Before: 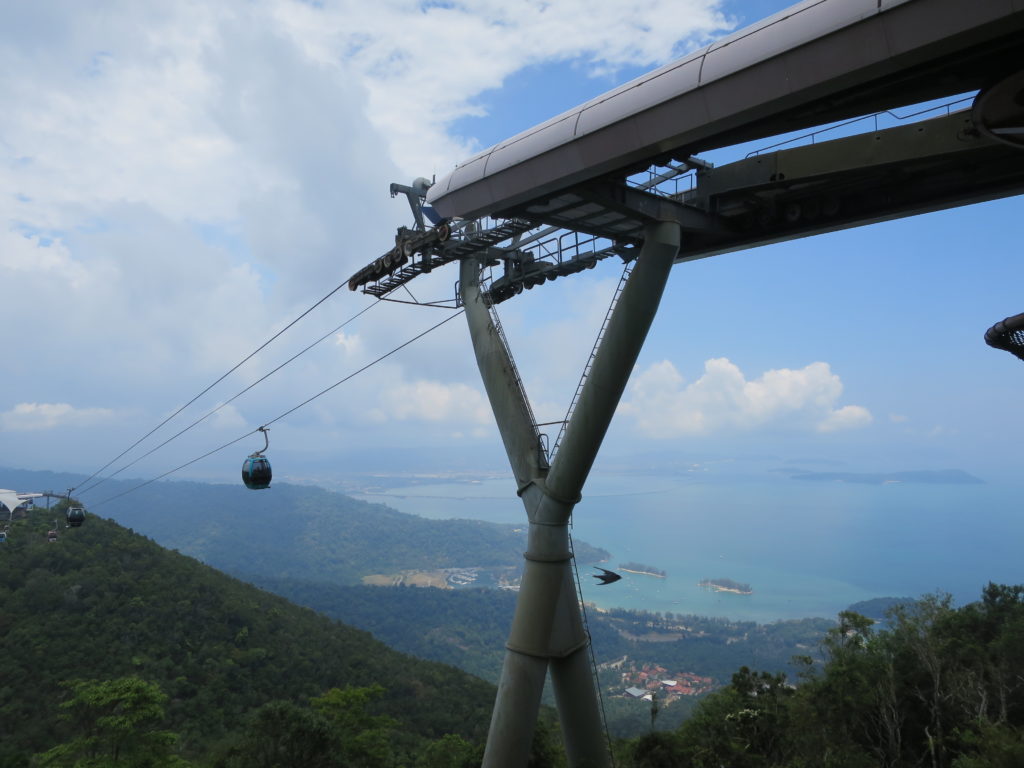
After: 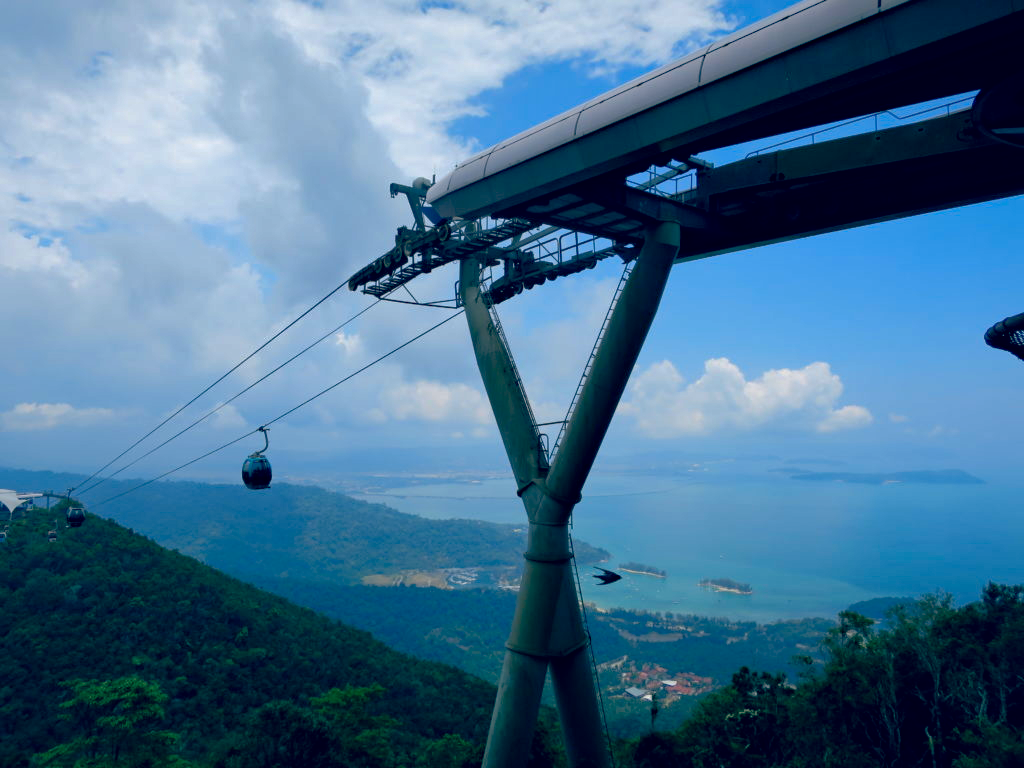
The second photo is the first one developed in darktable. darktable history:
haze removal: compatibility mode true, adaptive false
color balance: lift [1.016, 0.983, 1, 1.017], gamma [0.958, 1, 1, 1], gain [0.981, 1.007, 0.993, 1.002], input saturation 118.26%, contrast 13.43%, contrast fulcrum 21.62%, output saturation 82.76%
exposure: black level correction 0.029, exposure -0.073 EV, compensate highlight preservation false
shadows and highlights: on, module defaults
